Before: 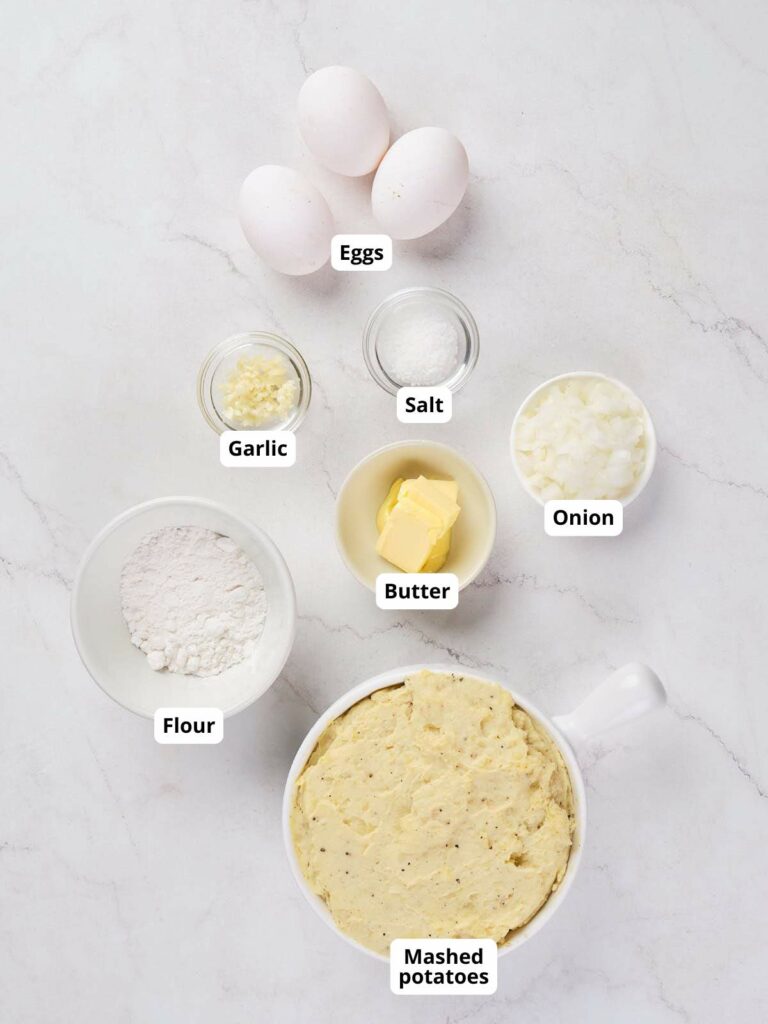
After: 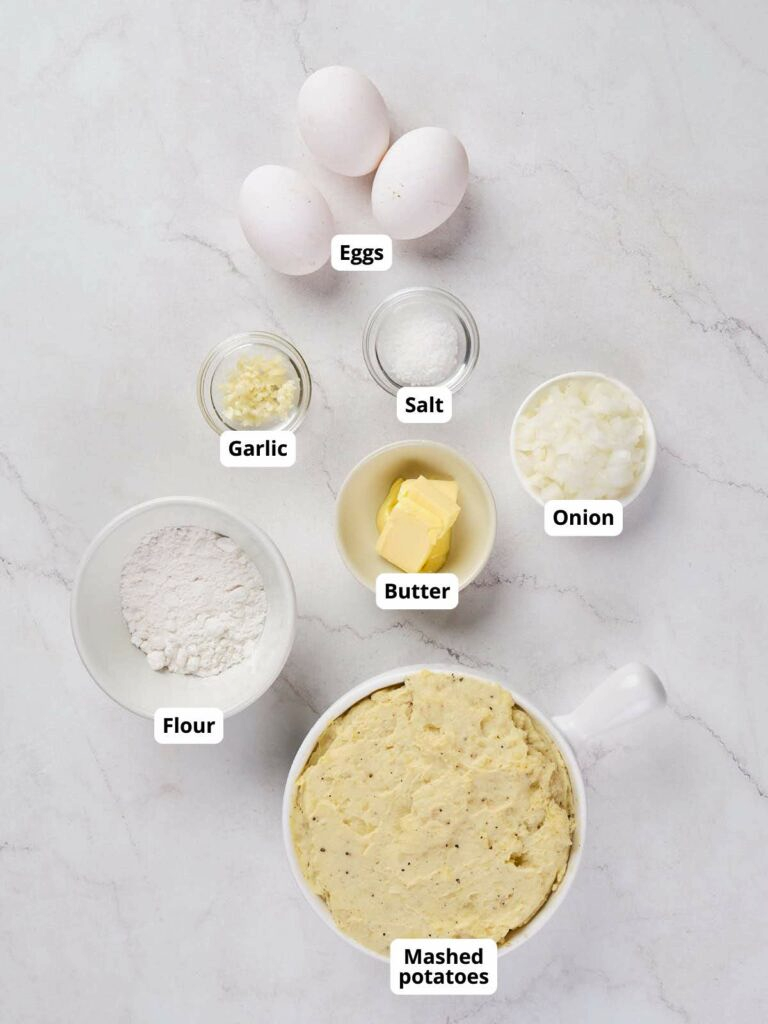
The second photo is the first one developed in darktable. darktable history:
shadows and highlights: radius 127.73, shadows 30.49, highlights -31.17, low approximation 0.01, soften with gaussian
